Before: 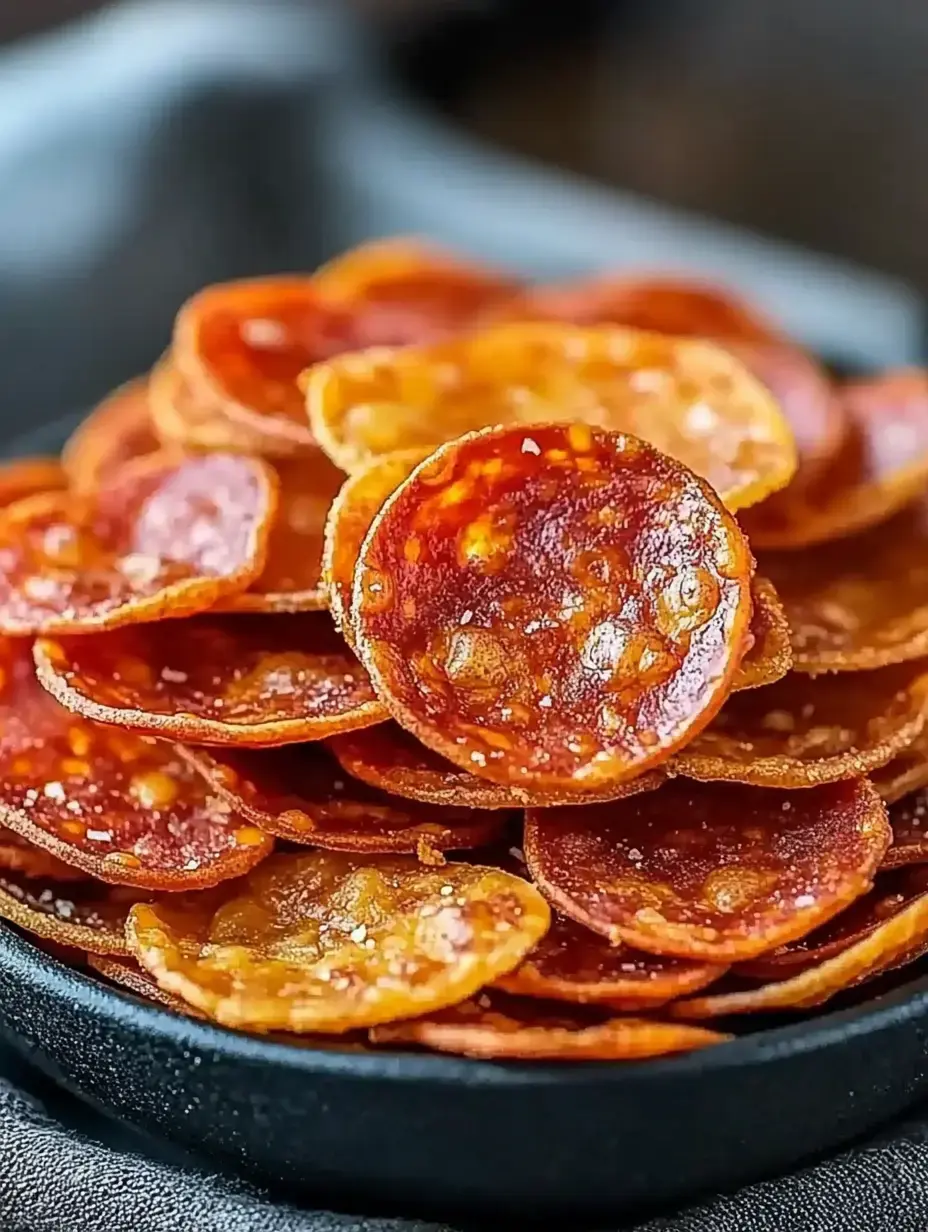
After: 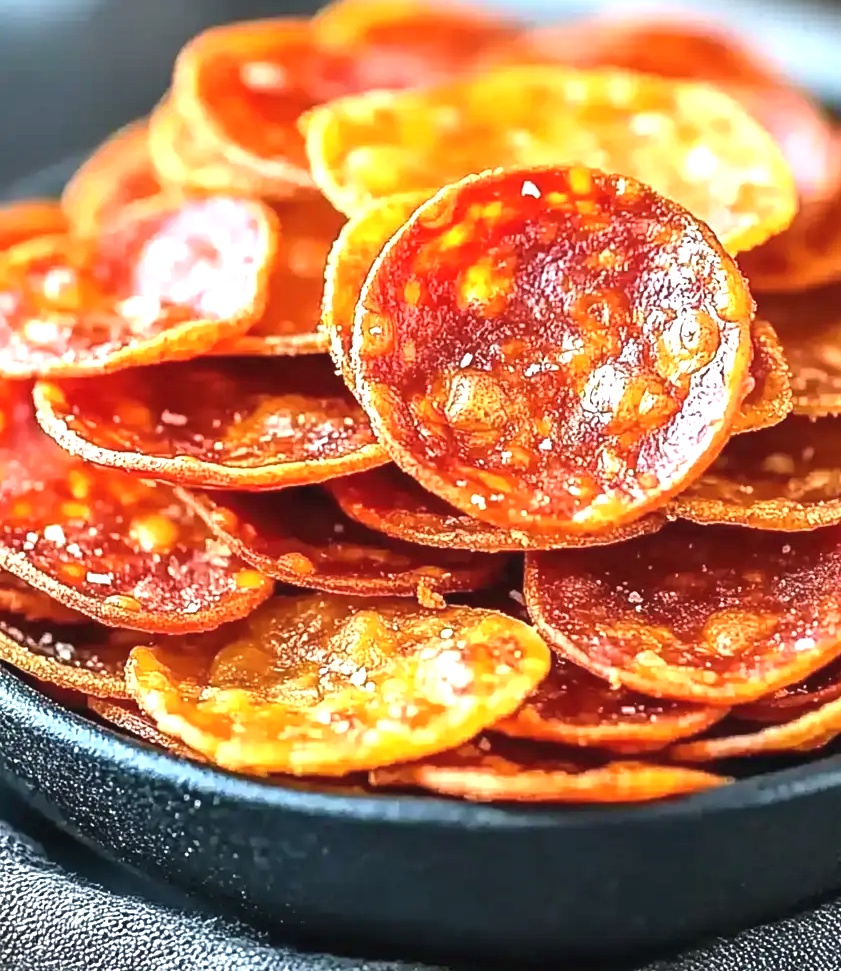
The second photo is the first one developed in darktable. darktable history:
exposure: black level correction -0.002, exposure 1.115 EV, compensate exposure bias true, compensate highlight preservation false
crop: top 20.904%, right 9.354%, bottom 0.225%
